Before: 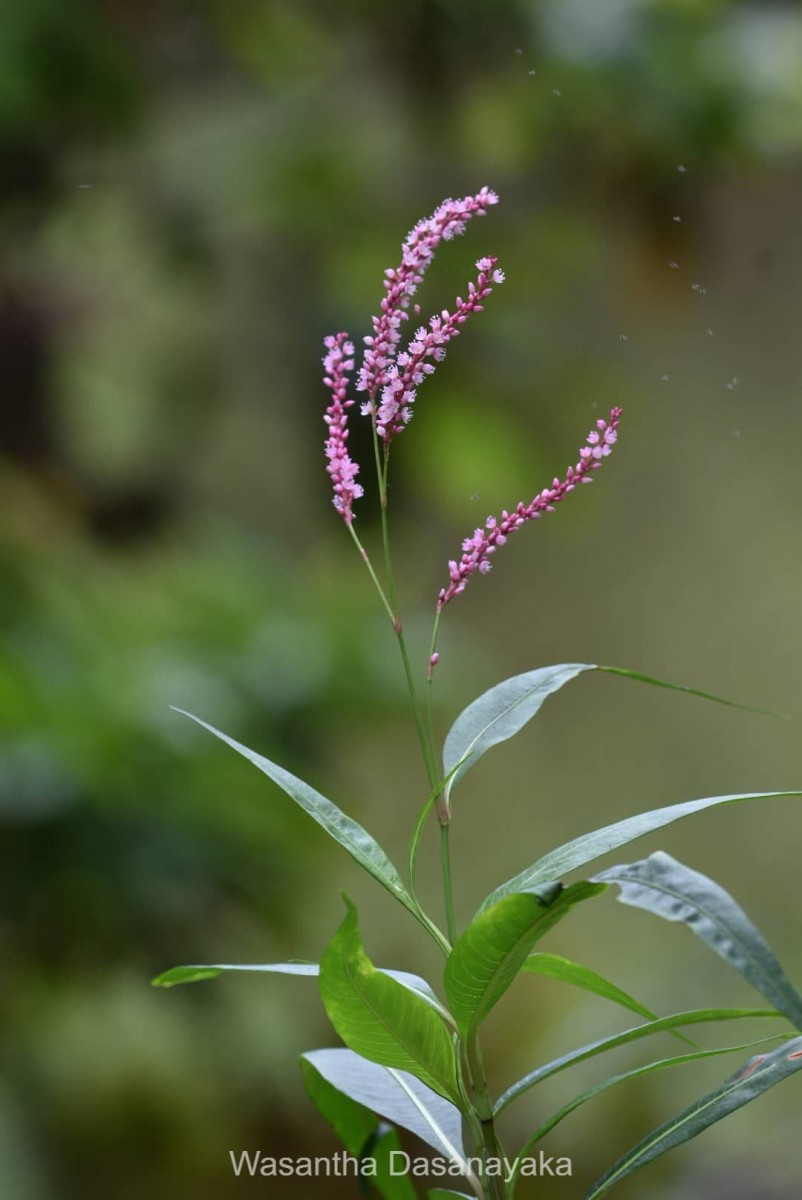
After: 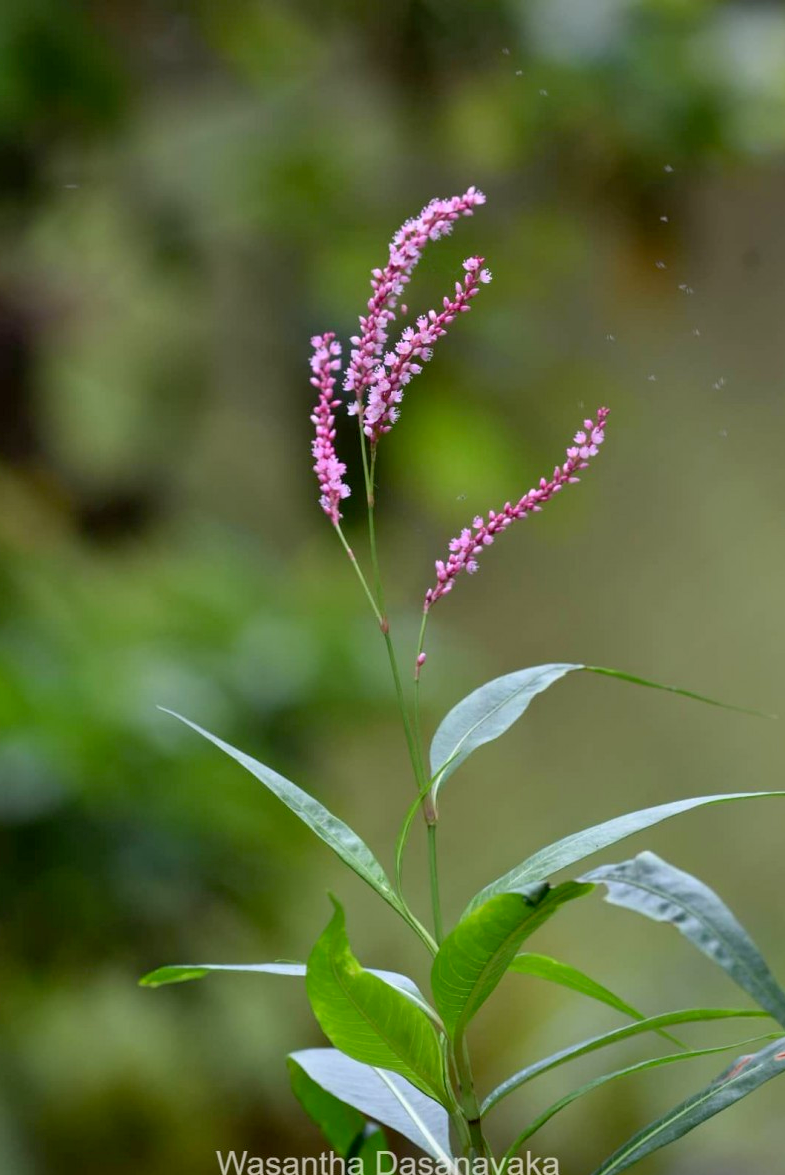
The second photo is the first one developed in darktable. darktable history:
exposure: black level correction 0.005, exposure 0.014 EV, compensate highlight preservation false
crop: left 1.743%, right 0.268%, bottom 2.011%
contrast brightness saturation: contrast 0.07, brightness 0.08, saturation 0.18
